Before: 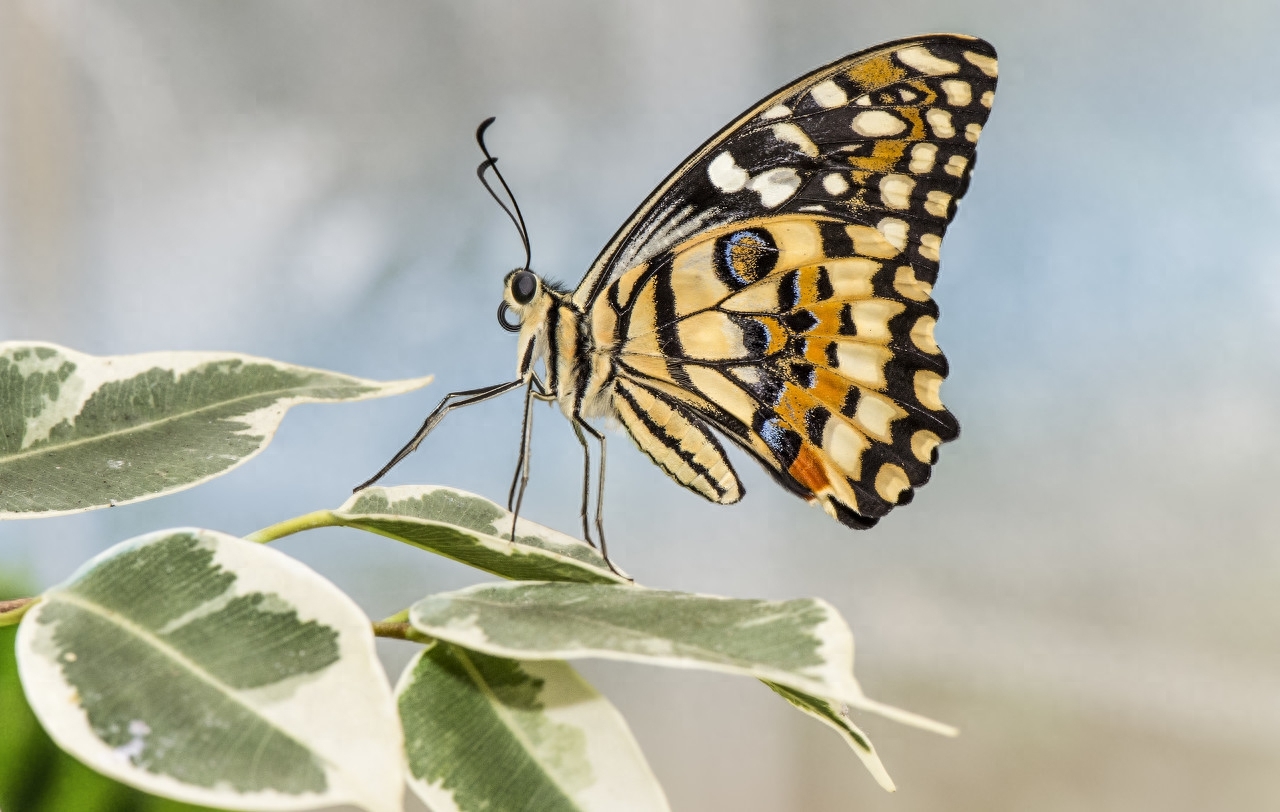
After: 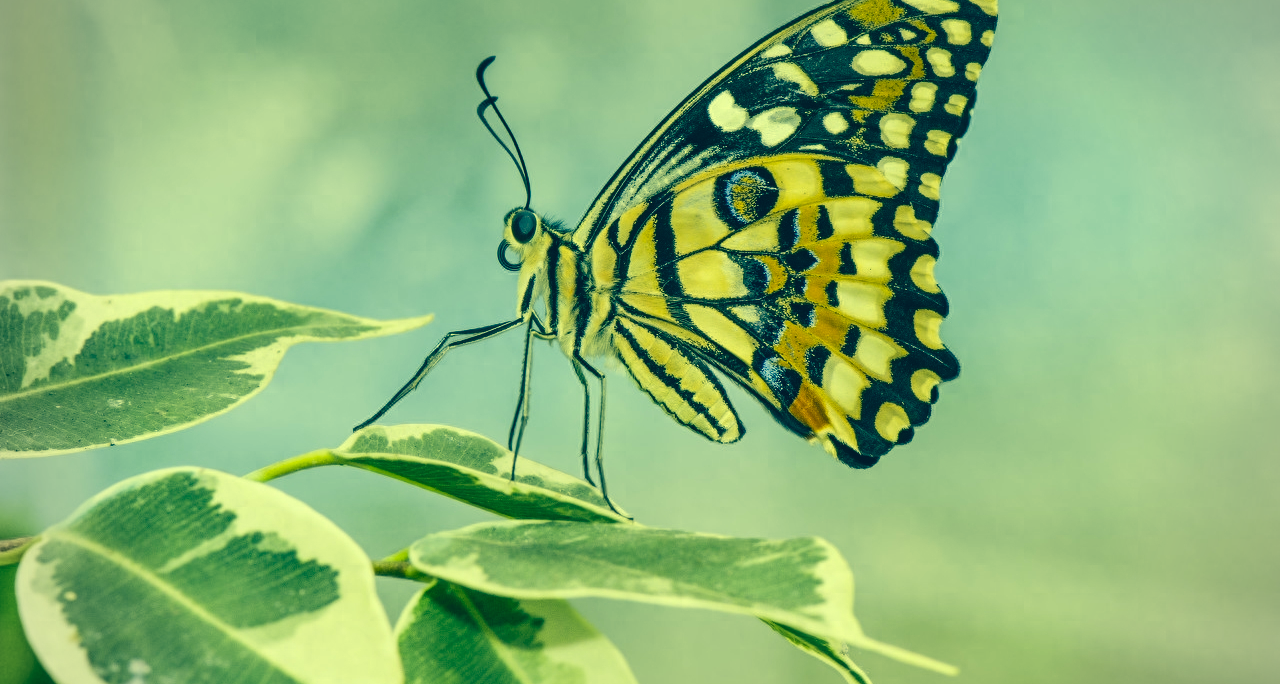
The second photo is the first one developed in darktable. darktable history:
crop: top 7.625%, bottom 8.027%
vignetting: fall-off radius 60.92%
color correction: highlights a* -15.58, highlights b* 40, shadows a* -40, shadows b* -26.18
